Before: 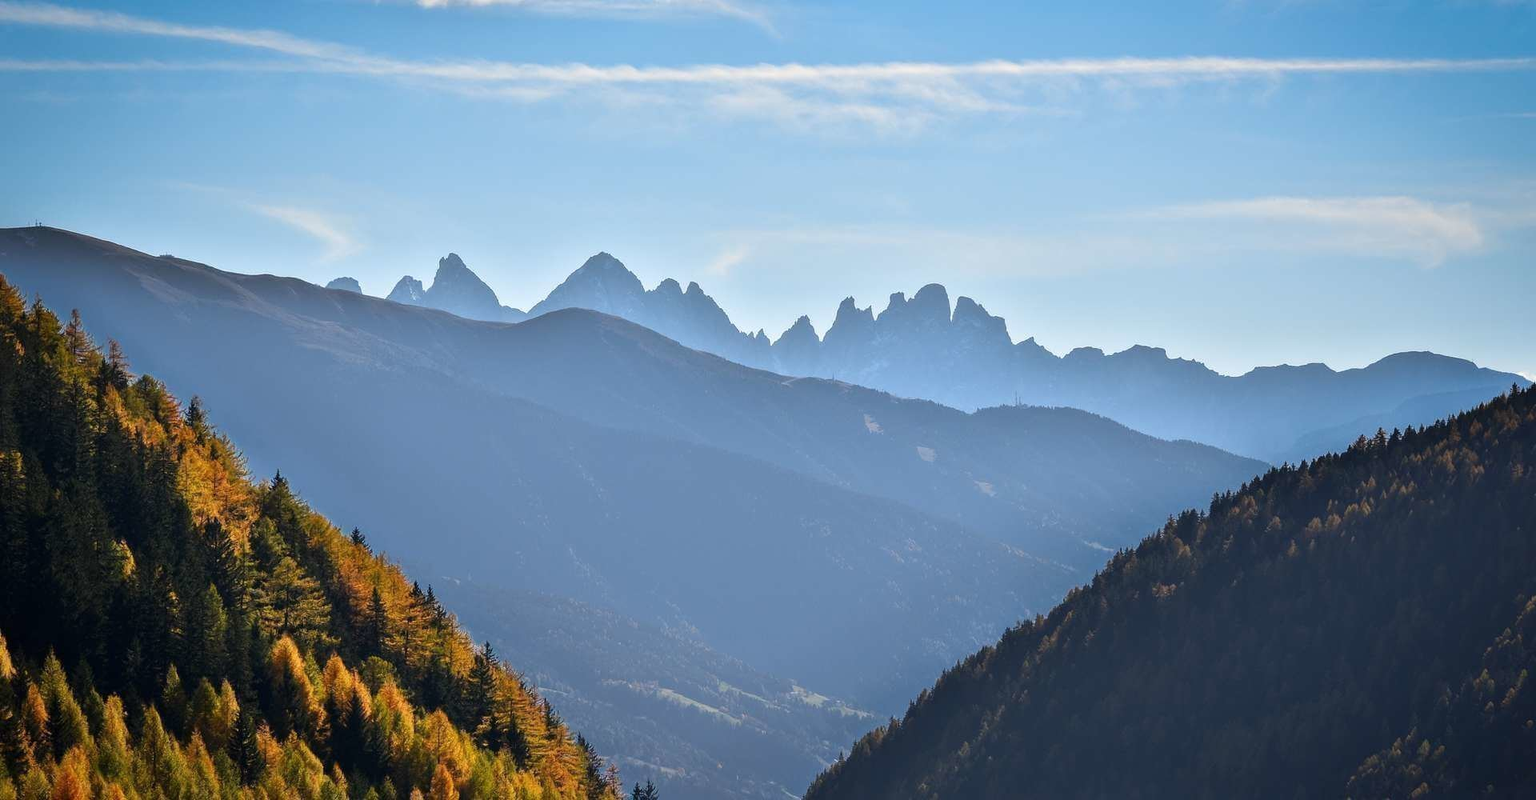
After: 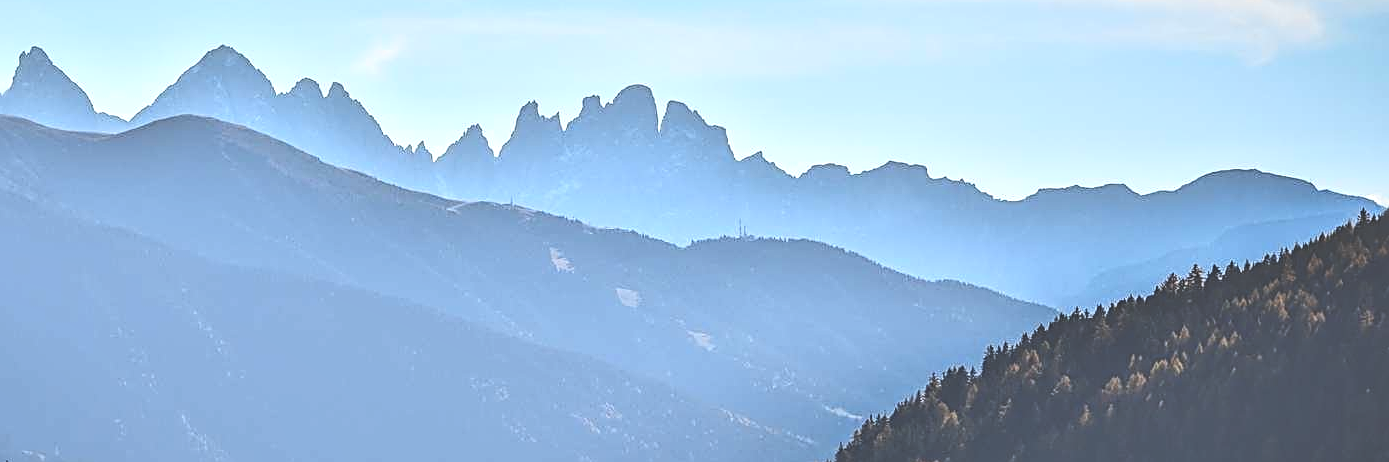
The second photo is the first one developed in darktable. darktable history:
sharpen: radius 2.807, amount 0.722
contrast brightness saturation: contrast 0.201, brightness 0.16, saturation 0.218
crop and rotate: left 27.611%, top 27.036%, bottom 26.714%
local contrast: detail 130%
exposure: black level correction -0.042, exposure 0.063 EV, compensate highlight preservation false
